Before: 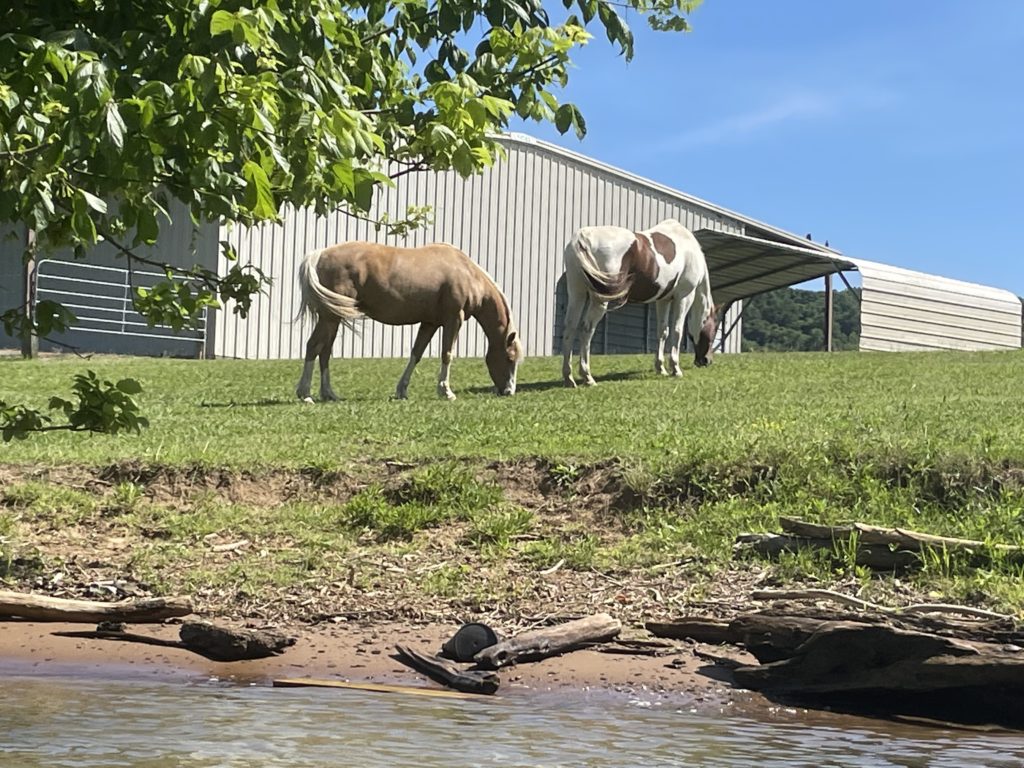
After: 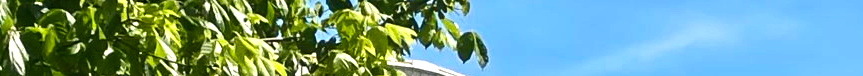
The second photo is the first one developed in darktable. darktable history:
local contrast: mode bilateral grid, contrast 25, coarseness 60, detail 151%, midtone range 0.2
color balance rgb: shadows lift › chroma 1%, shadows lift › hue 217.2°, power › hue 310.8°, highlights gain › chroma 1%, highlights gain › hue 54°, global offset › luminance 0.5%, global offset › hue 171.6°, perceptual saturation grading › global saturation 14.09%, perceptual saturation grading › highlights -25%, perceptual saturation grading › shadows 30%, perceptual brilliance grading › highlights 13.42%, perceptual brilliance grading › mid-tones 8.05%, perceptual brilliance grading › shadows -17.45%, global vibrance 25%
color zones: curves: ch0 [(0, 0.5) (0.143, 0.5) (0.286, 0.5) (0.429, 0.5) (0.571, 0.5) (0.714, 0.476) (0.857, 0.5) (1, 0.5)]; ch2 [(0, 0.5) (0.143, 0.5) (0.286, 0.5) (0.429, 0.5) (0.571, 0.5) (0.714, 0.487) (0.857, 0.5) (1, 0.5)]
crop and rotate: left 9.644%, top 9.491%, right 6.021%, bottom 80.509%
